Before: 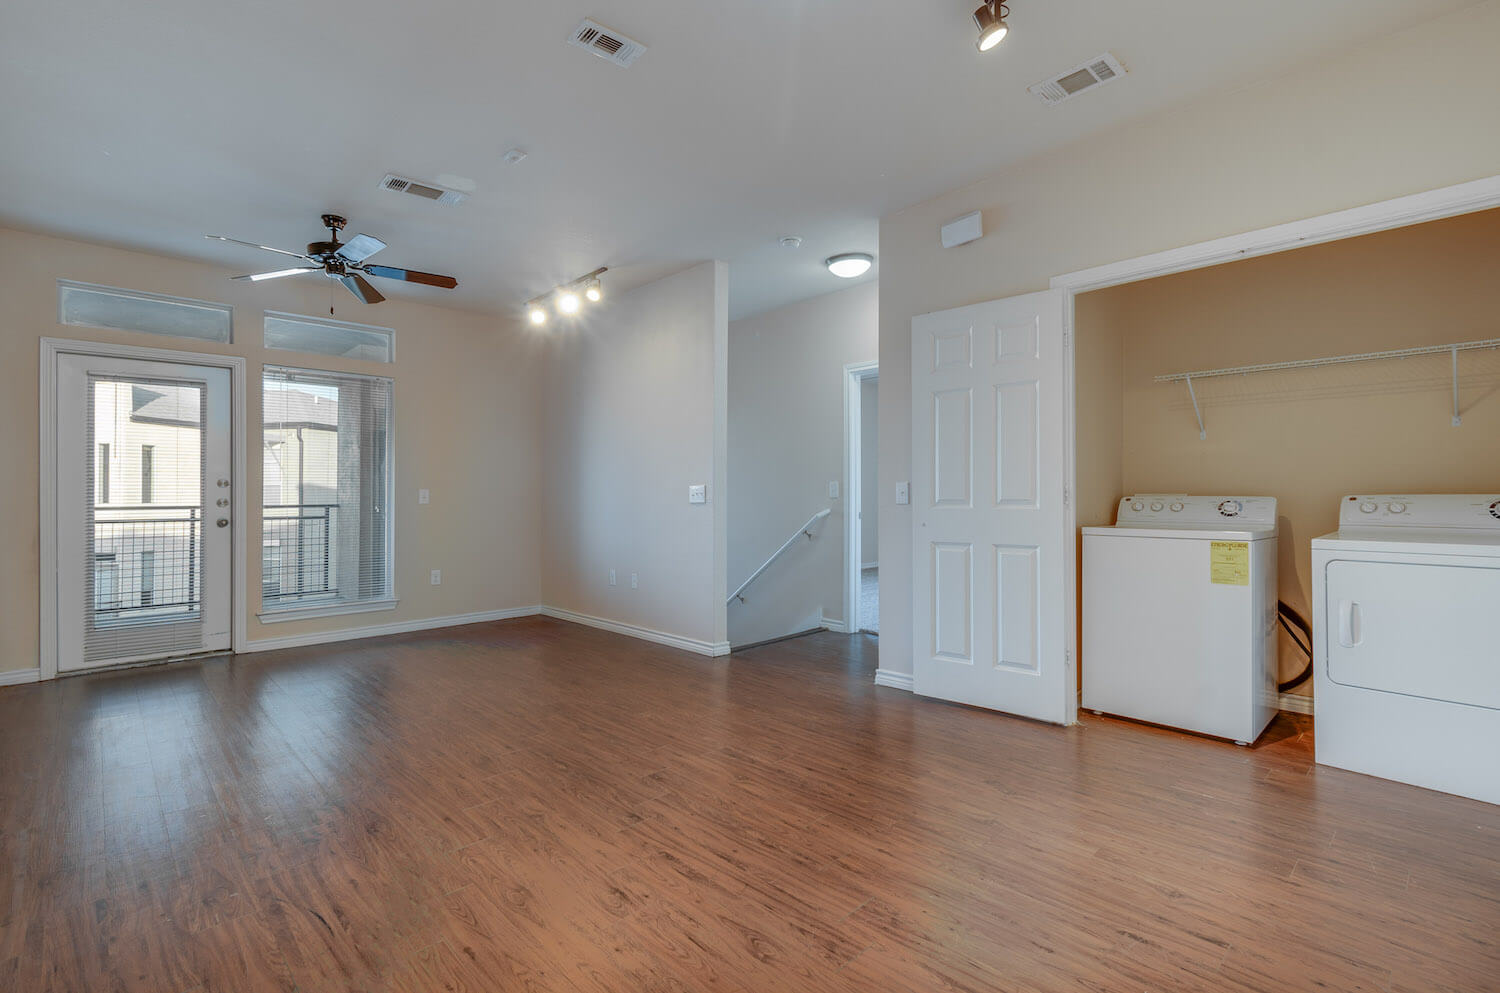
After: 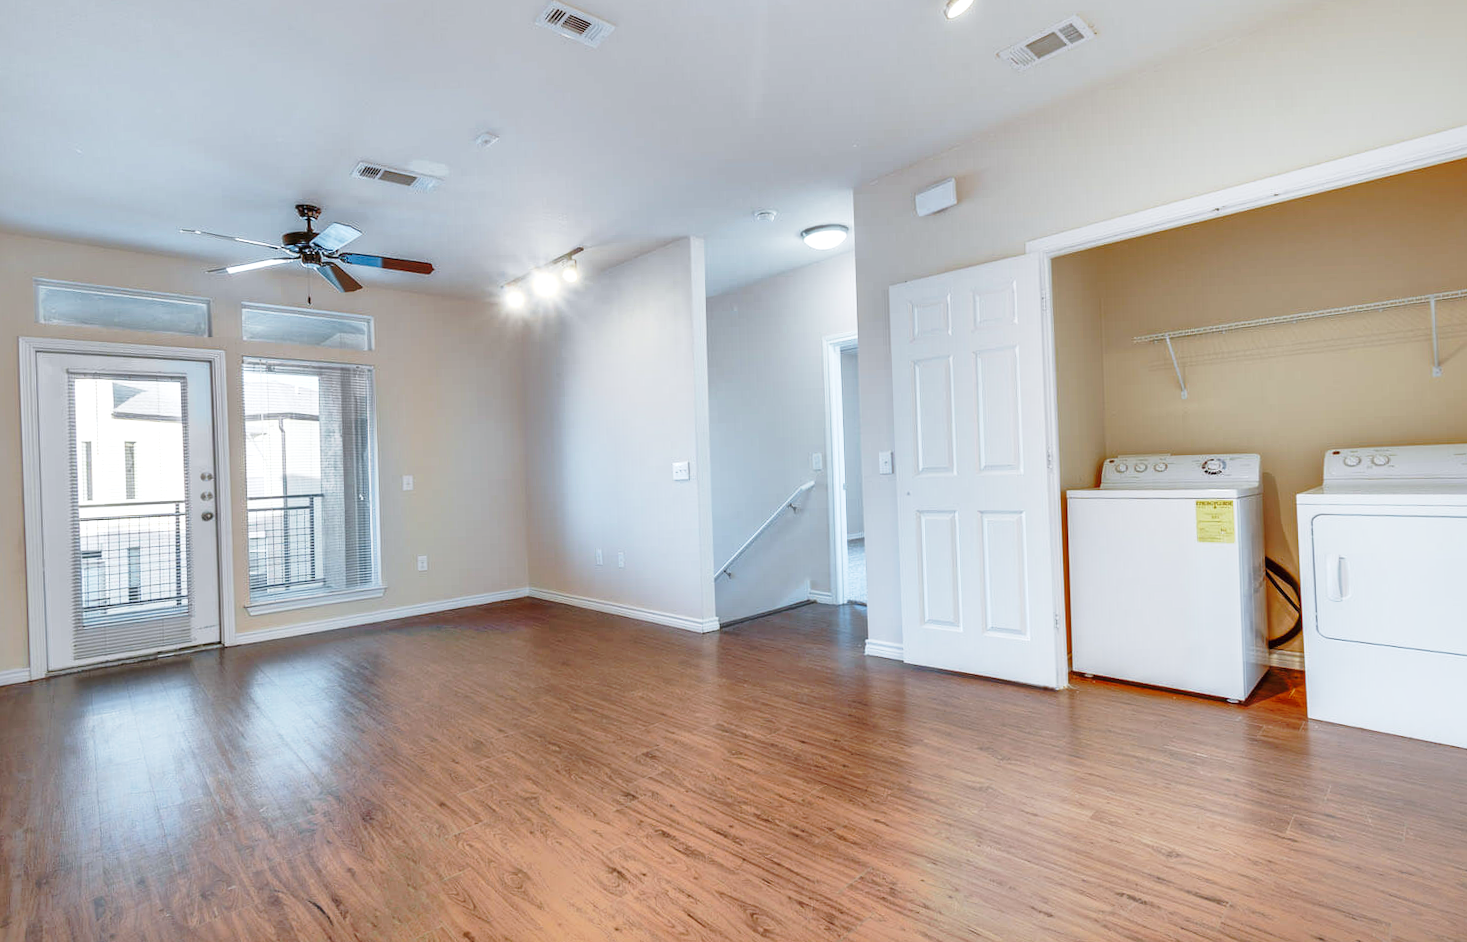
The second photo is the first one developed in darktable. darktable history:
base curve: curves: ch0 [(0, 0) (0.028, 0.03) (0.121, 0.232) (0.46, 0.748) (0.859, 0.968) (1, 1)], preserve colors none
white balance: red 0.974, blue 1.044
shadows and highlights: on, module defaults
rotate and perspective: rotation -2°, crop left 0.022, crop right 0.978, crop top 0.049, crop bottom 0.951
tone equalizer: -8 EV -0.417 EV, -7 EV -0.389 EV, -6 EV -0.333 EV, -5 EV -0.222 EV, -3 EV 0.222 EV, -2 EV 0.333 EV, -1 EV 0.389 EV, +0 EV 0.417 EV, edges refinement/feathering 500, mask exposure compensation -1.57 EV, preserve details no
